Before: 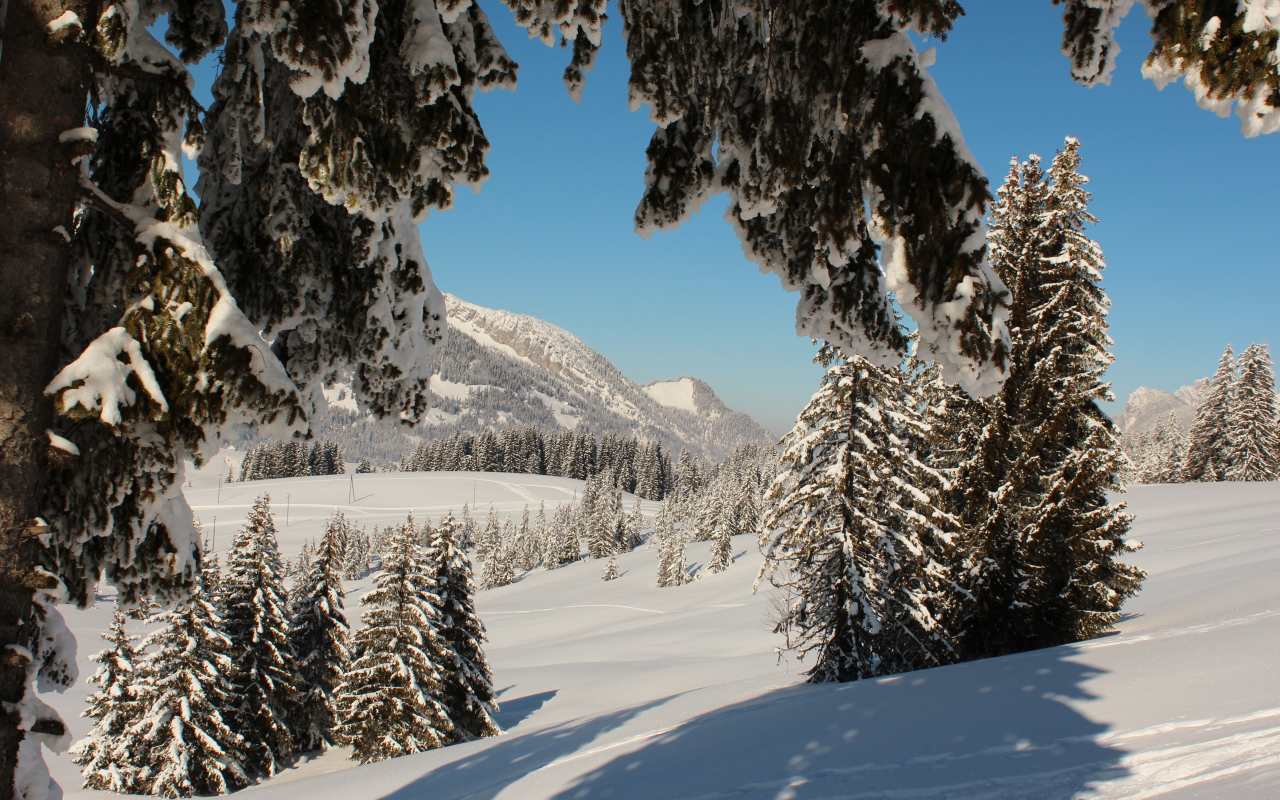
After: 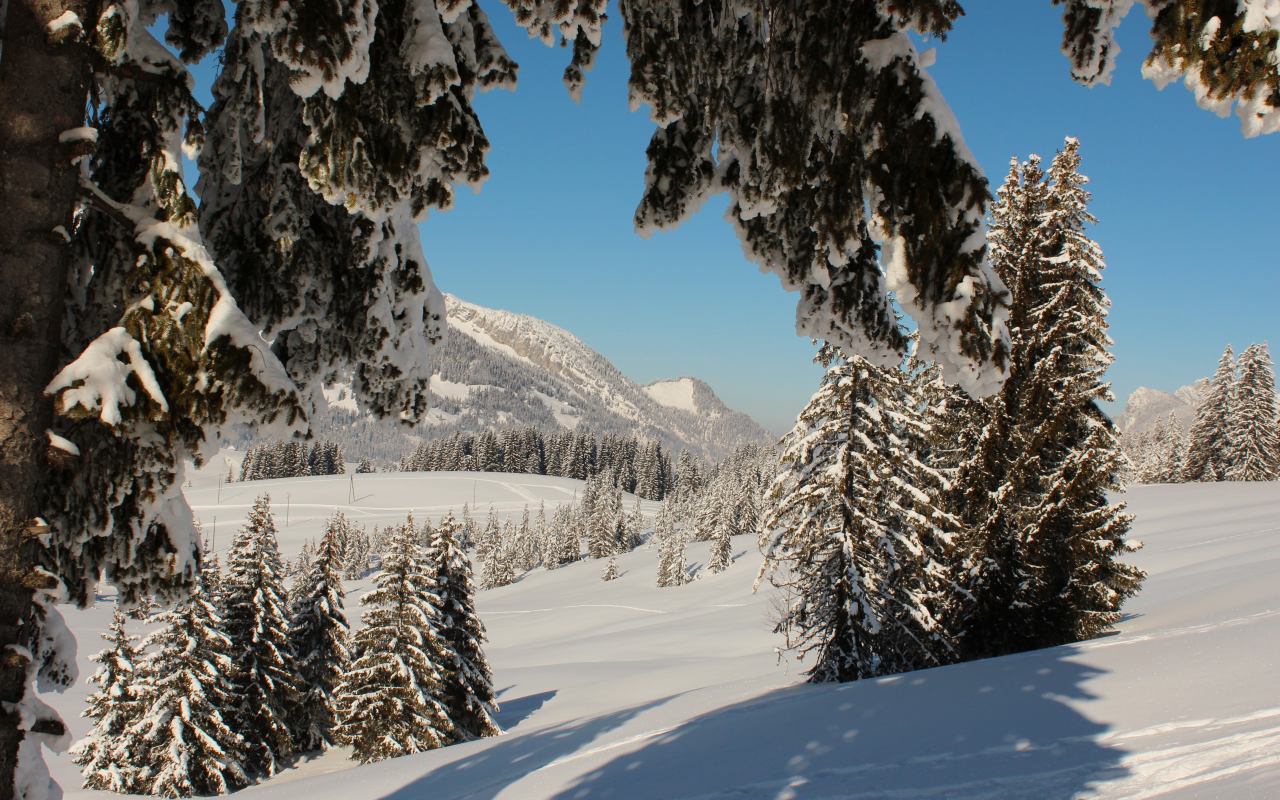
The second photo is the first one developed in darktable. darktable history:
tone equalizer: -7 EV 0.194 EV, -6 EV 0.157 EV, -5 EV 0.058 EV, -4 EV 0.067 EV, -2 EV -0.027 EV, -1 EV -0.057 EV, +0 EV -0.059 EV, edges refinement/feathering 500, mask exposure compensation -1.57 EV, preserve details no
